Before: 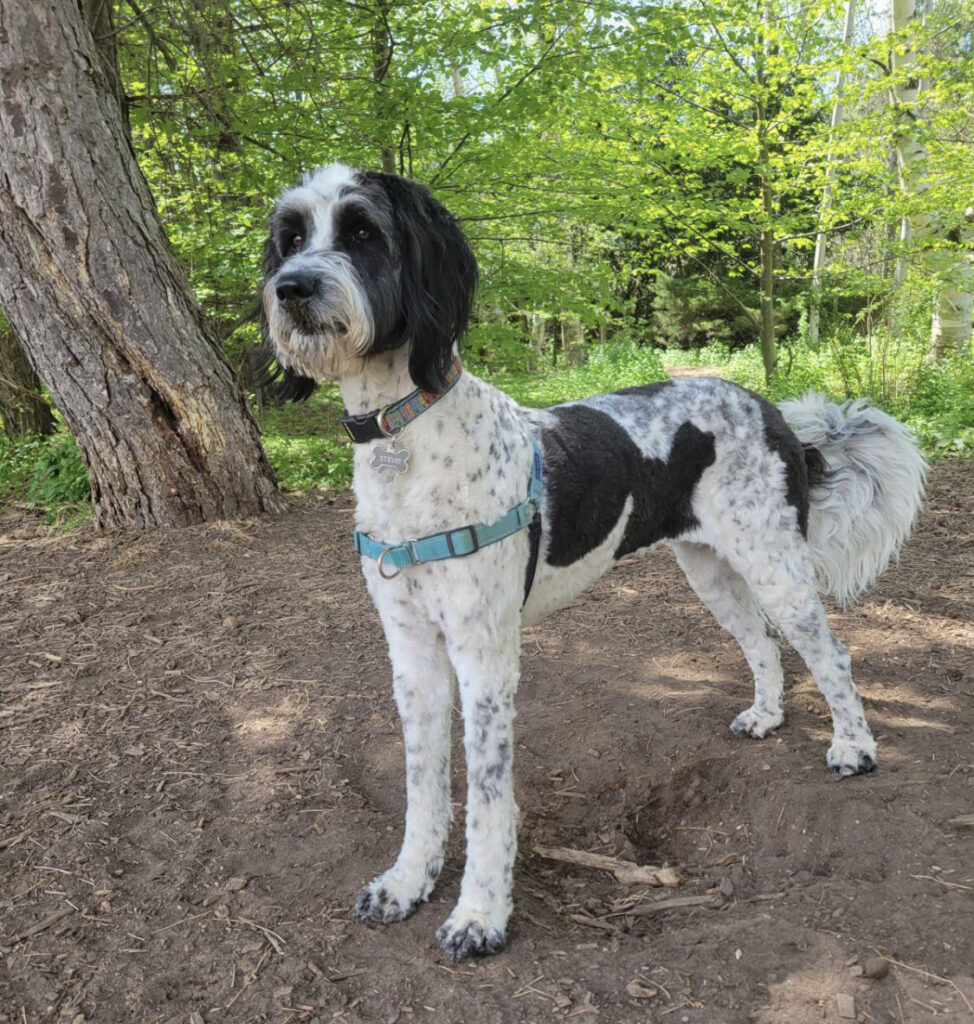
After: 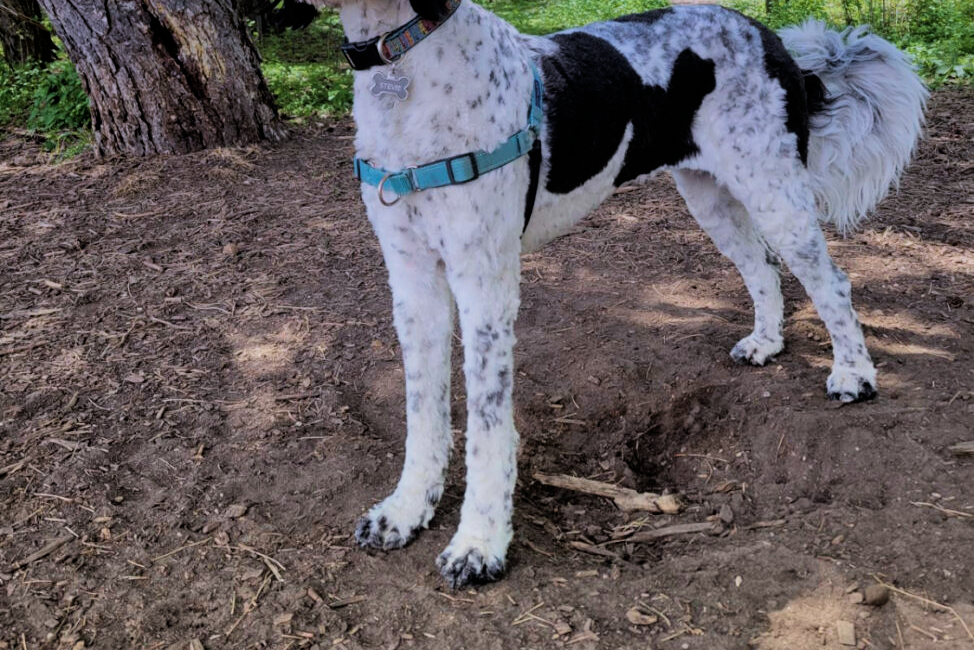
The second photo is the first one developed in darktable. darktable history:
crop and rotate: top 36.435%
velvia: on, module defaults
graduated density: hue 238.83°, saturation 50%
filmic rgb: black relative exposure -5 EV, white relative exposure 3.5 EV, hardness 3.19, contrast 1.4, highlights saturation mix -50%
